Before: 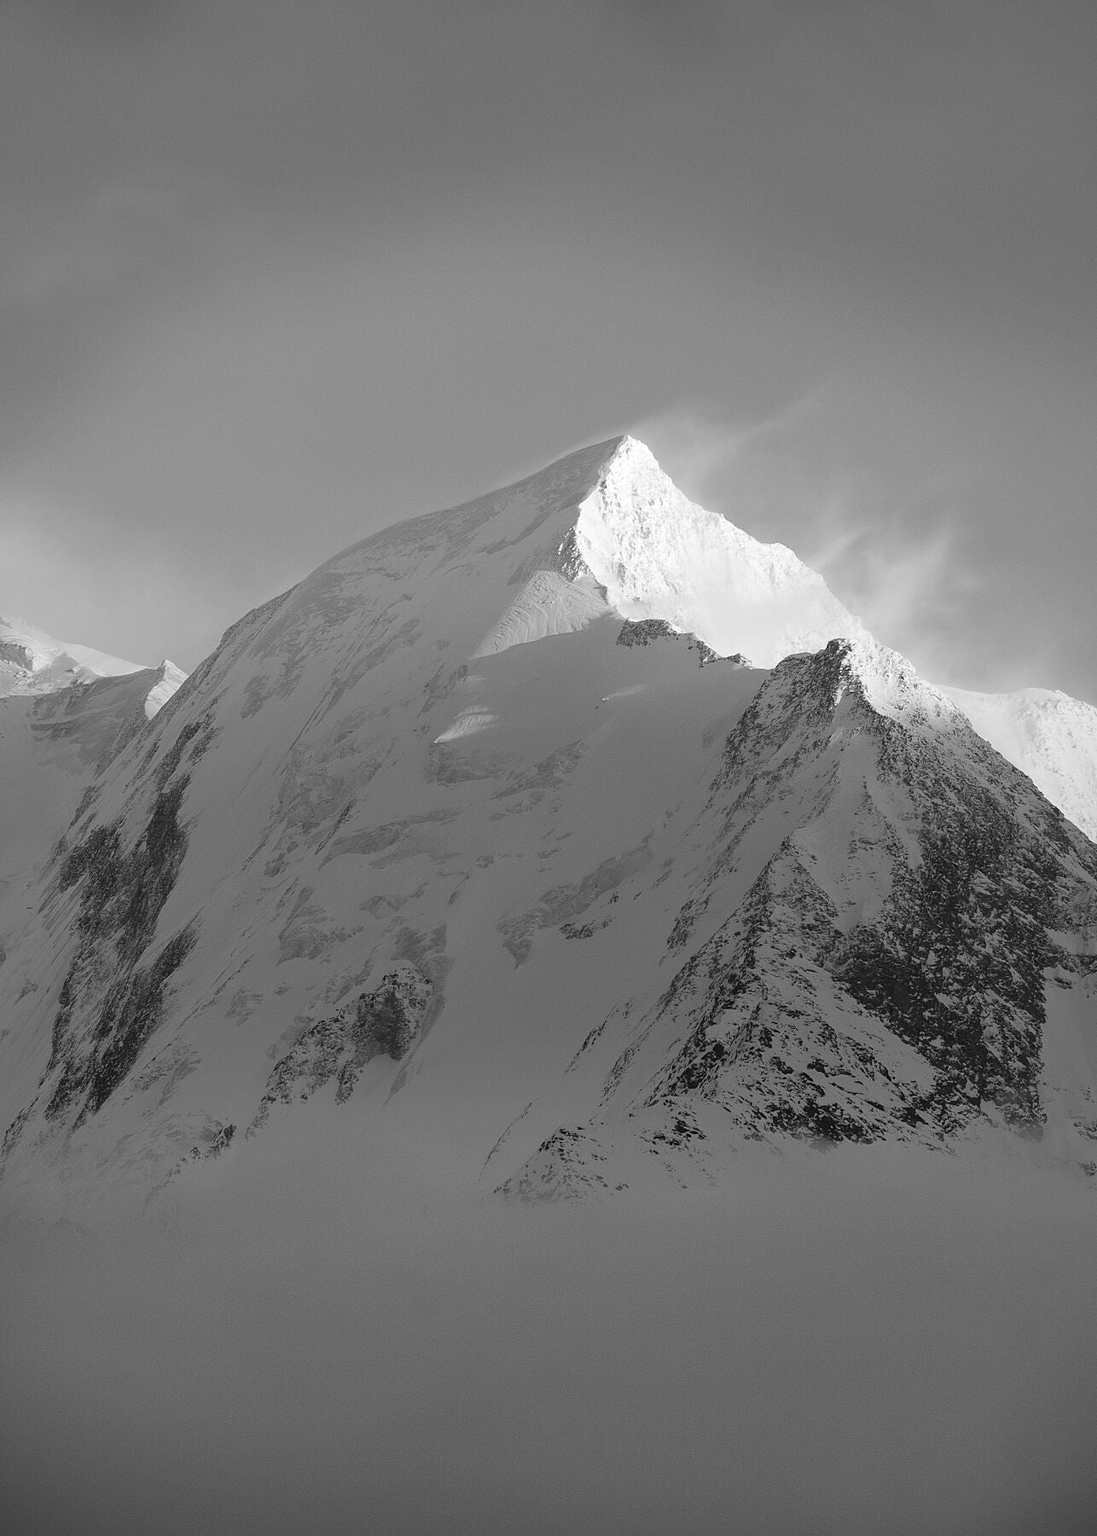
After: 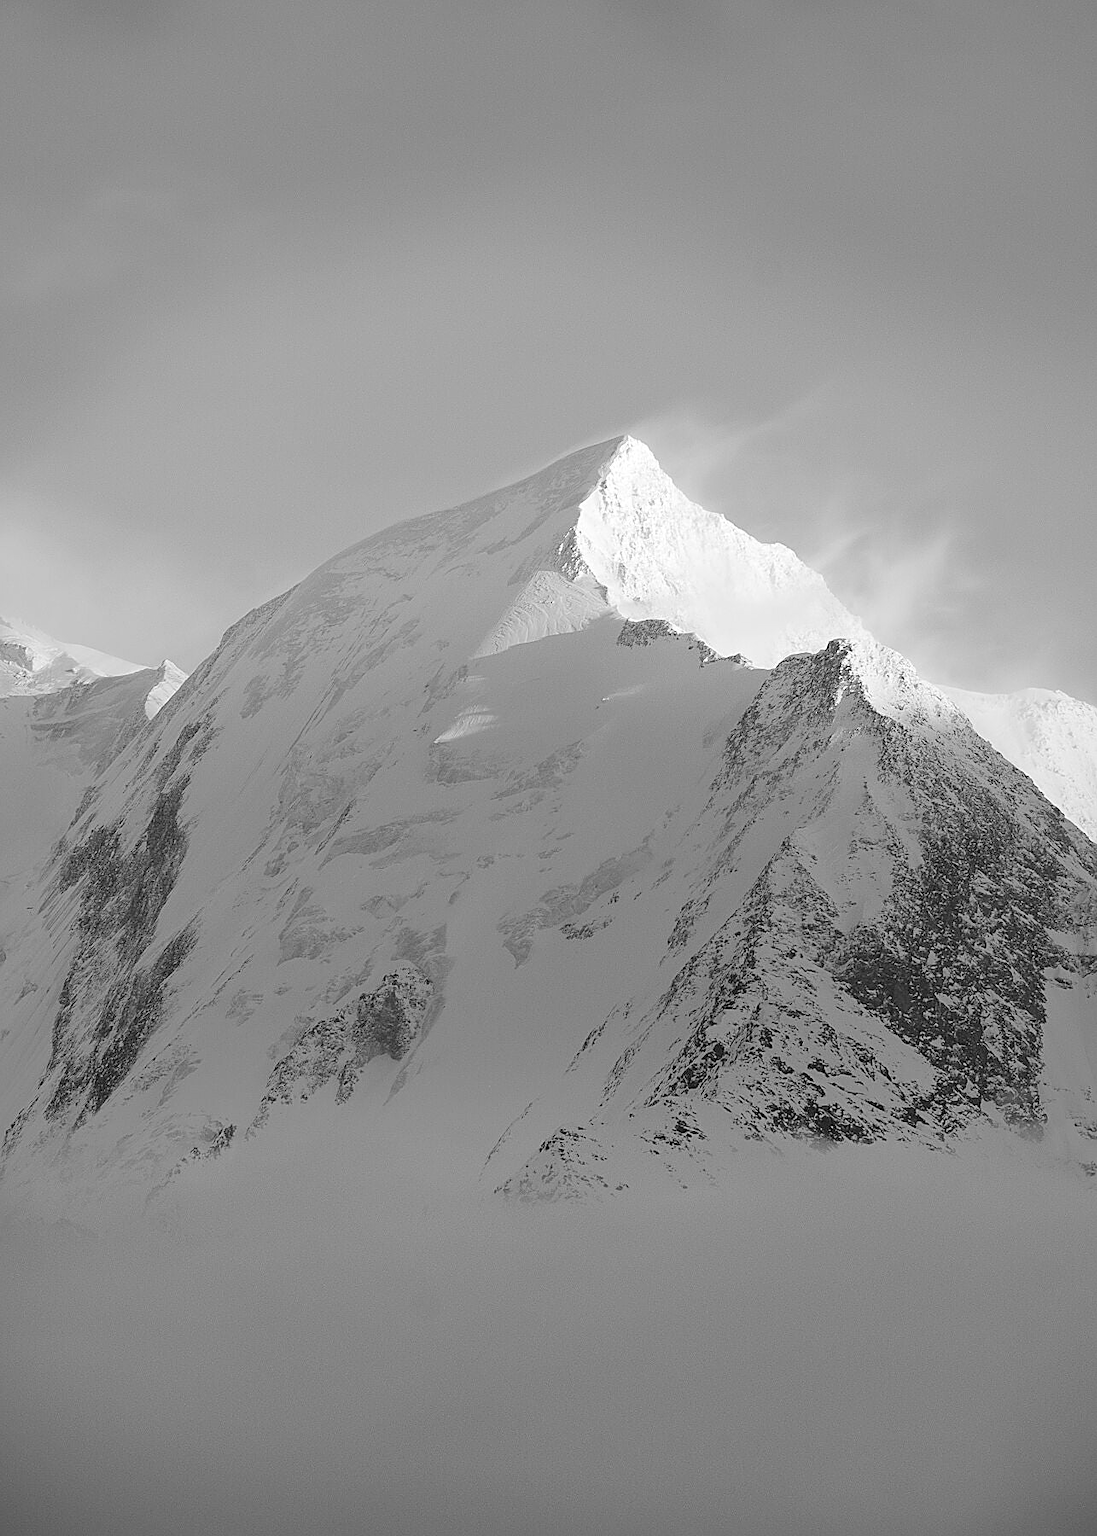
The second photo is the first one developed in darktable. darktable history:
contrast brightness saturation: brightness 0.18, saturation -0.5
sharpen: on, module defaults
monochrome: on, module defaults
